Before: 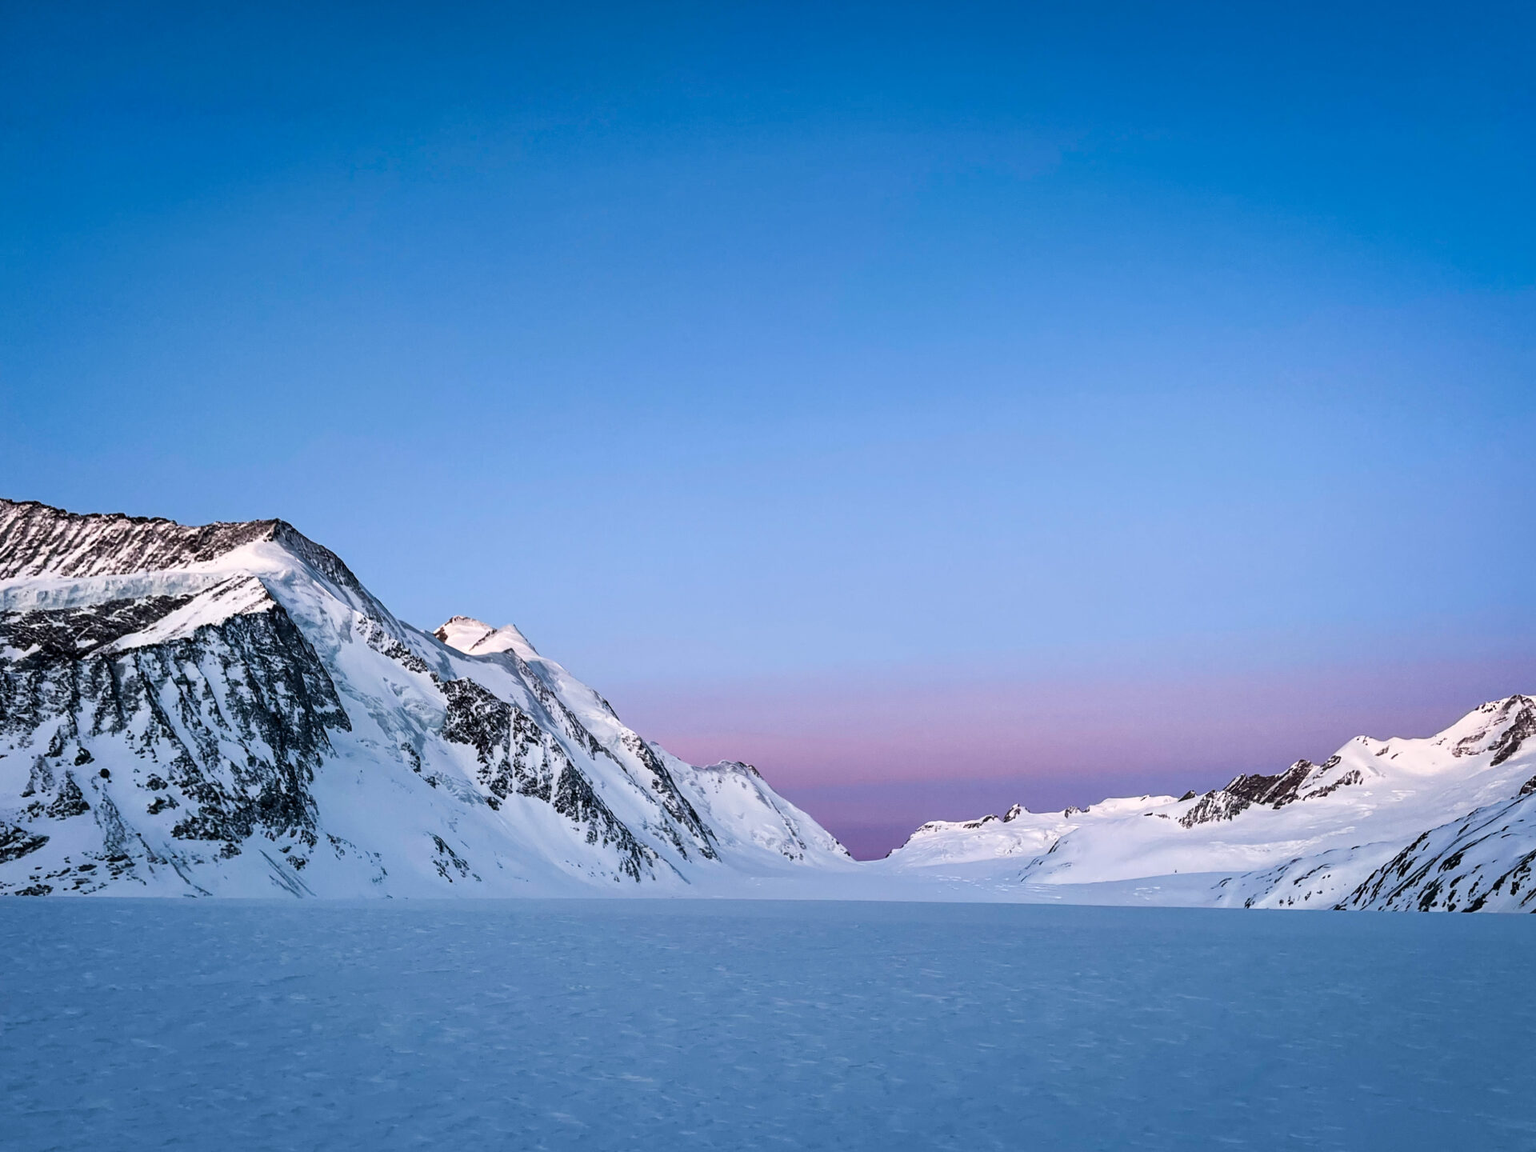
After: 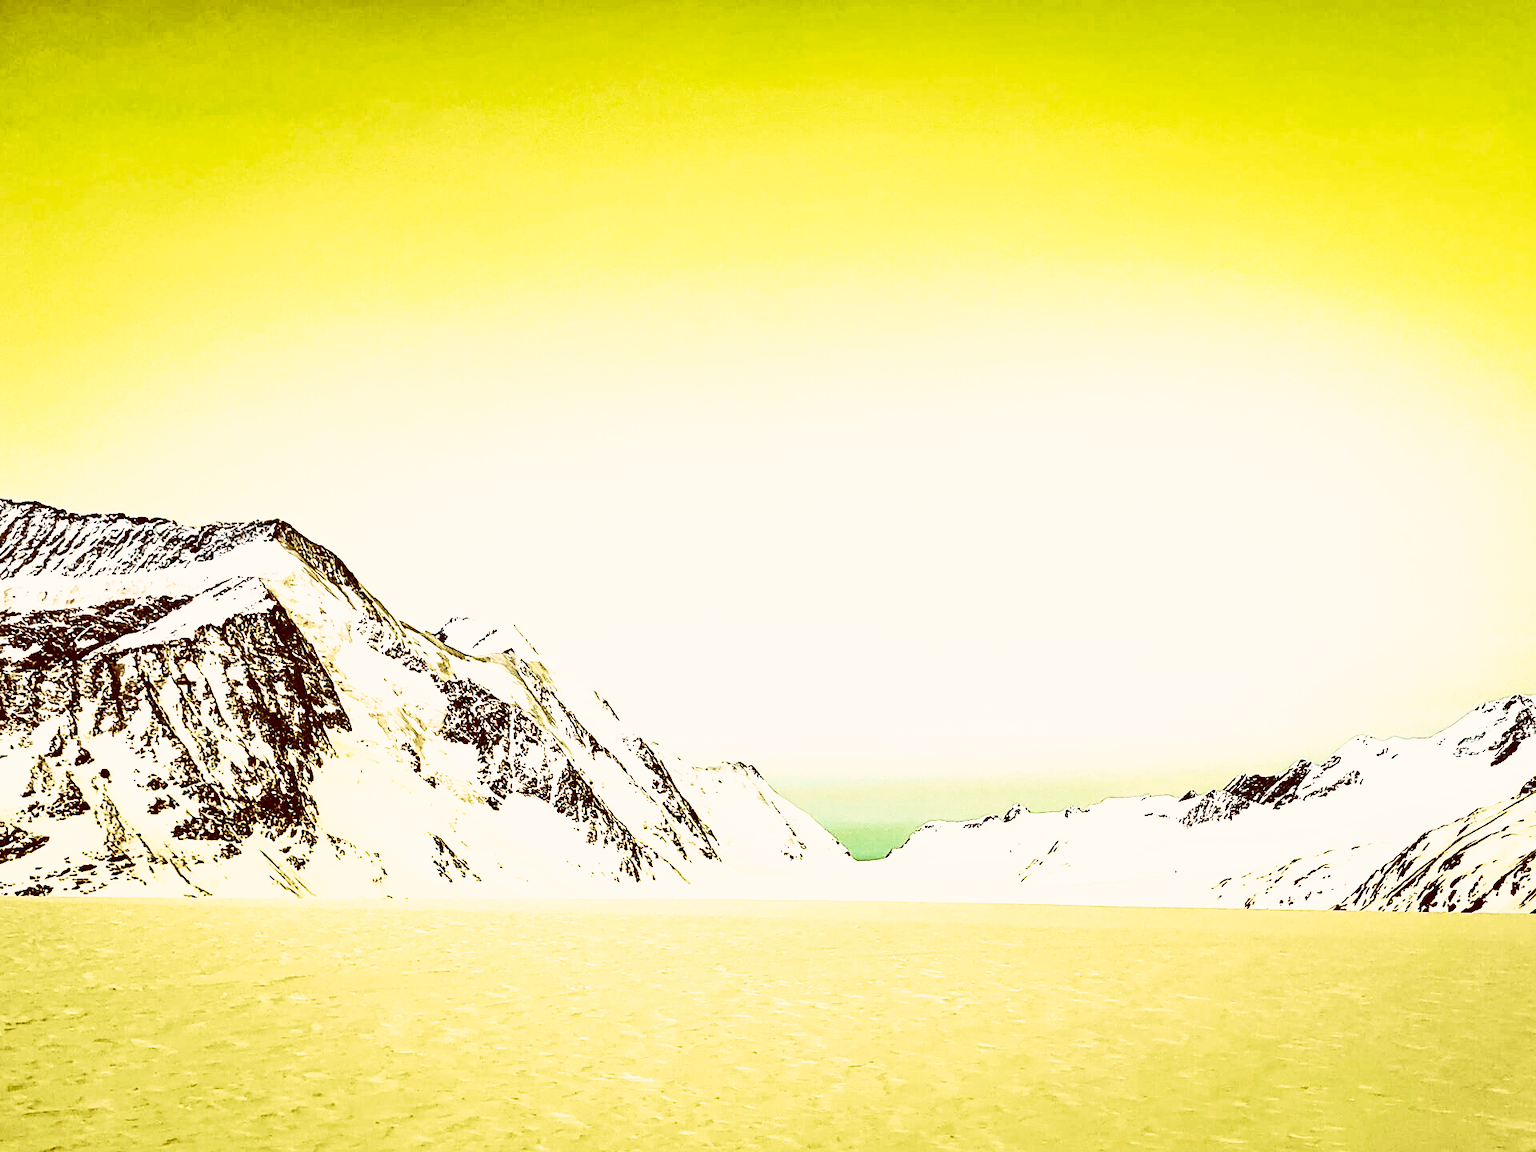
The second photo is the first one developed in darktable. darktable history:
sharpen: on, module defaults
color balance rgb: linear chroma grading › global chroma 9.112%, perceptual saturation grading › global saturation -12.76%, hue shift -150.13°, contrast 34.502%, saturation formula JzAzBz (2021)
base curve: curves: ch0 [(0, 0) (0.012, 0.01) (0.073, 0.168) (0.31, 0.711) (0.645, 0.957) (1, 1)], preserve colors none
color correction: highlights a* 9.52, highlights b* 8.55, shadows a* 39.38, shadows b* 39.75, saturation 0.784
exposure: black level correction 0, exposure 0.692 EV, compensate exposure bias true, compensate highlight preservation false
shadows and highlights: radius 107.97, shadows 23.87, highlights -58.18, highlights color adjustment 39.43%, low approximation 0.01, soften with gaussian
tone curve: curves: ch0 [(0, 0) (0.003, 0.011) (0.011, 0.019) (0.025, 0.03) (0.044, 0.045) (0.069, 0.061) (0.1, 0.085) (0.136, 0.119) (0.177, 0.159) (0.224, 0.205) (0.277, 0.261) (0.335, 0.329) (0.399, 0.407) (0.468, 0.508) (0.543, 0.606) (0.623, 0.71) (0.709, 0.815) (0.801, 0.903) (0.898, 0.957) (1, 1)], color space Lab, linked channels, preserve colors none
